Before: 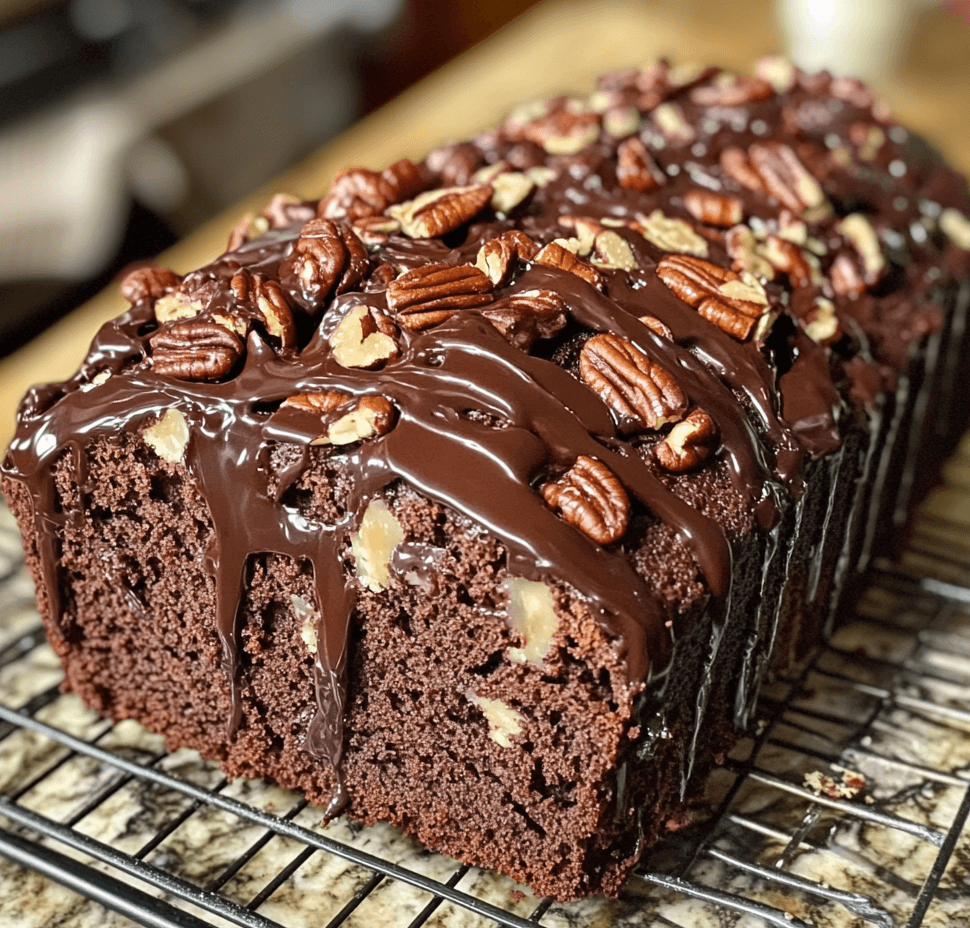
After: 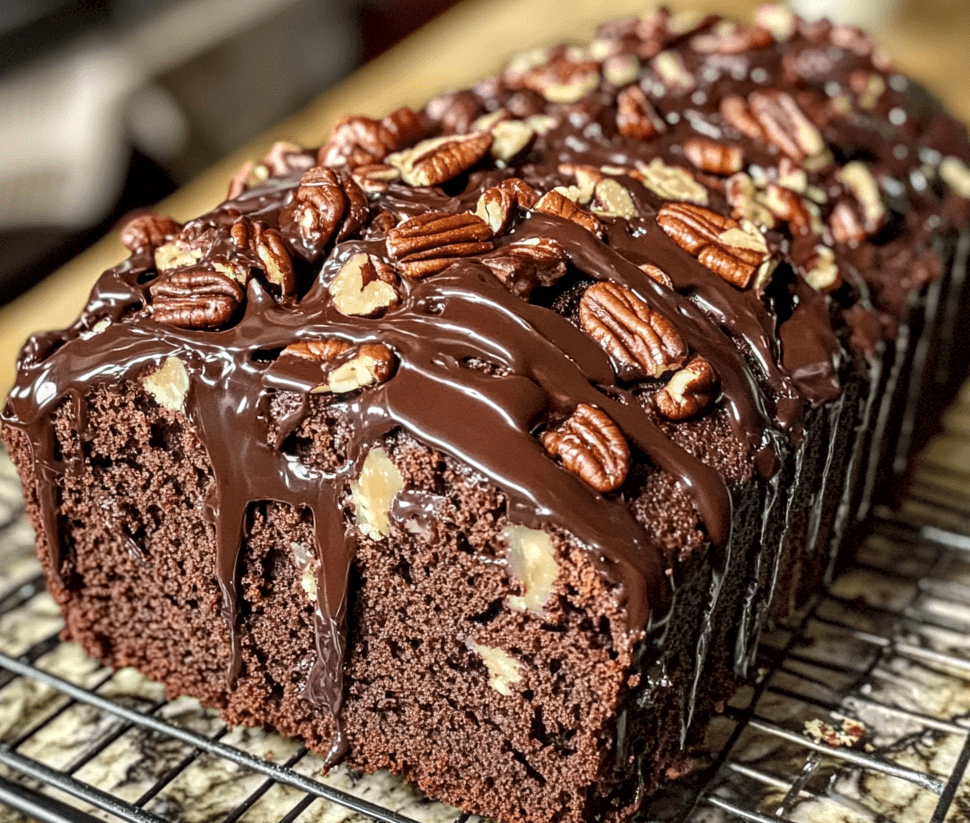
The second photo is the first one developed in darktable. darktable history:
crop and rotate: top 5.609%, bottom 5.609%
local contrast: detail 130%
